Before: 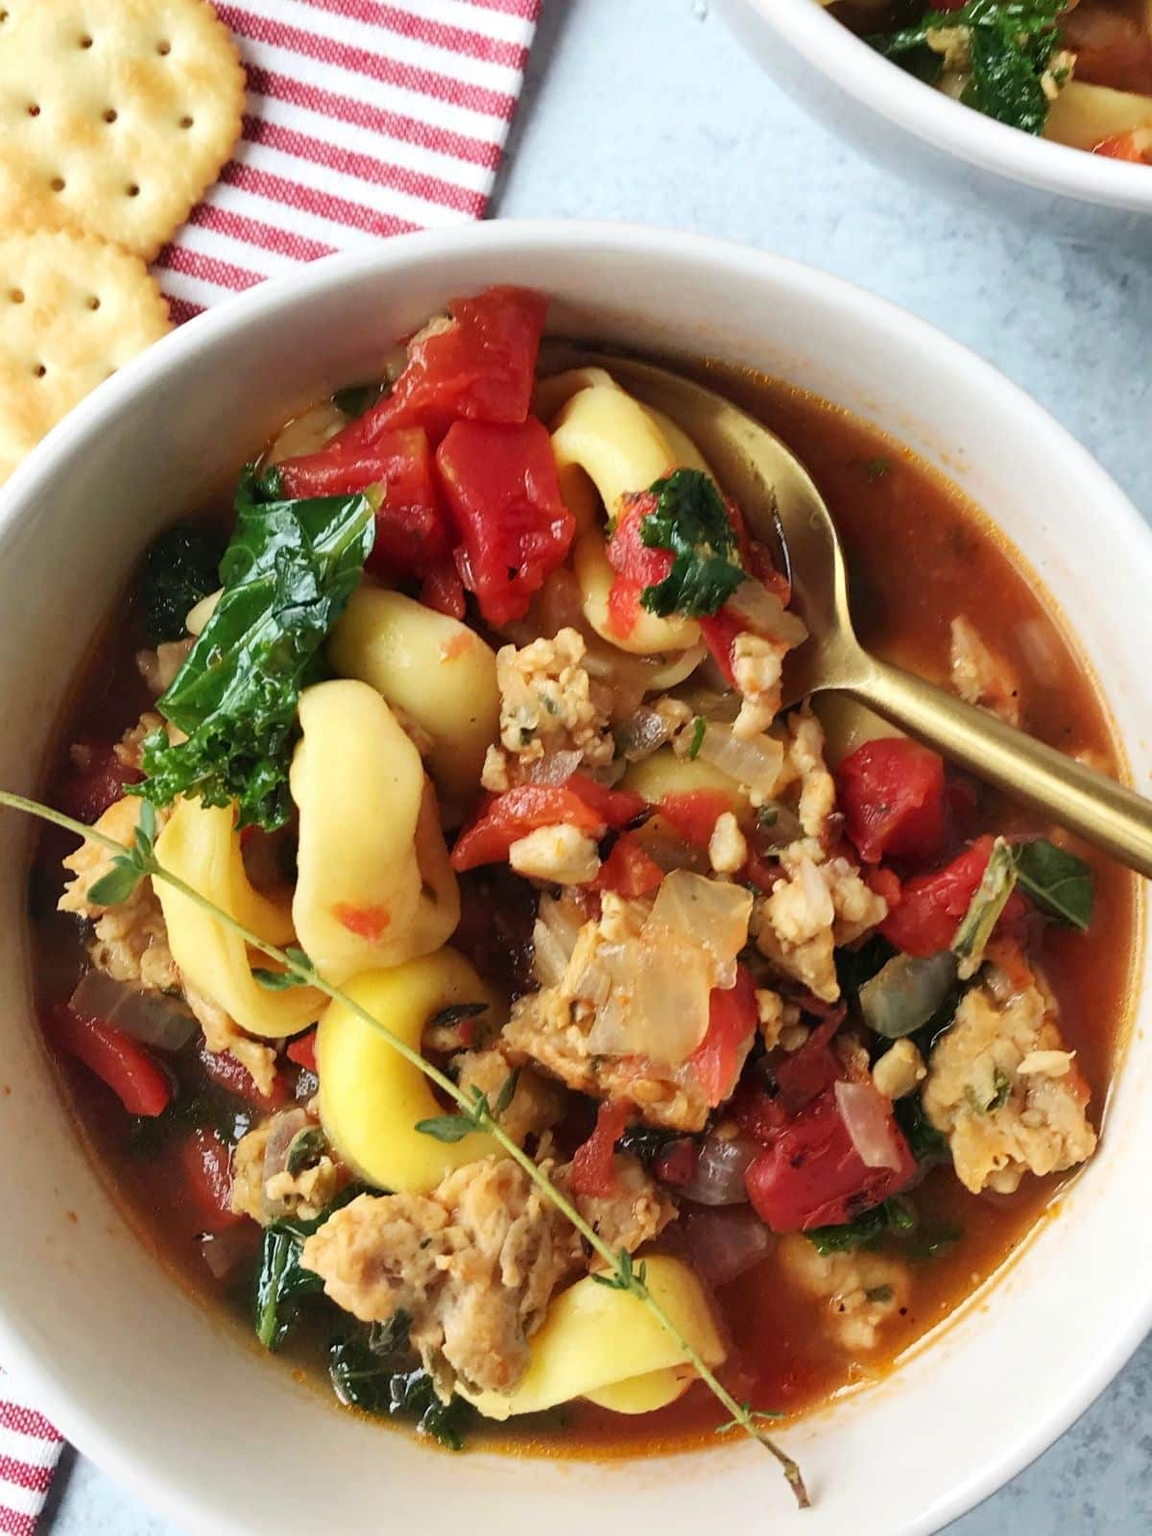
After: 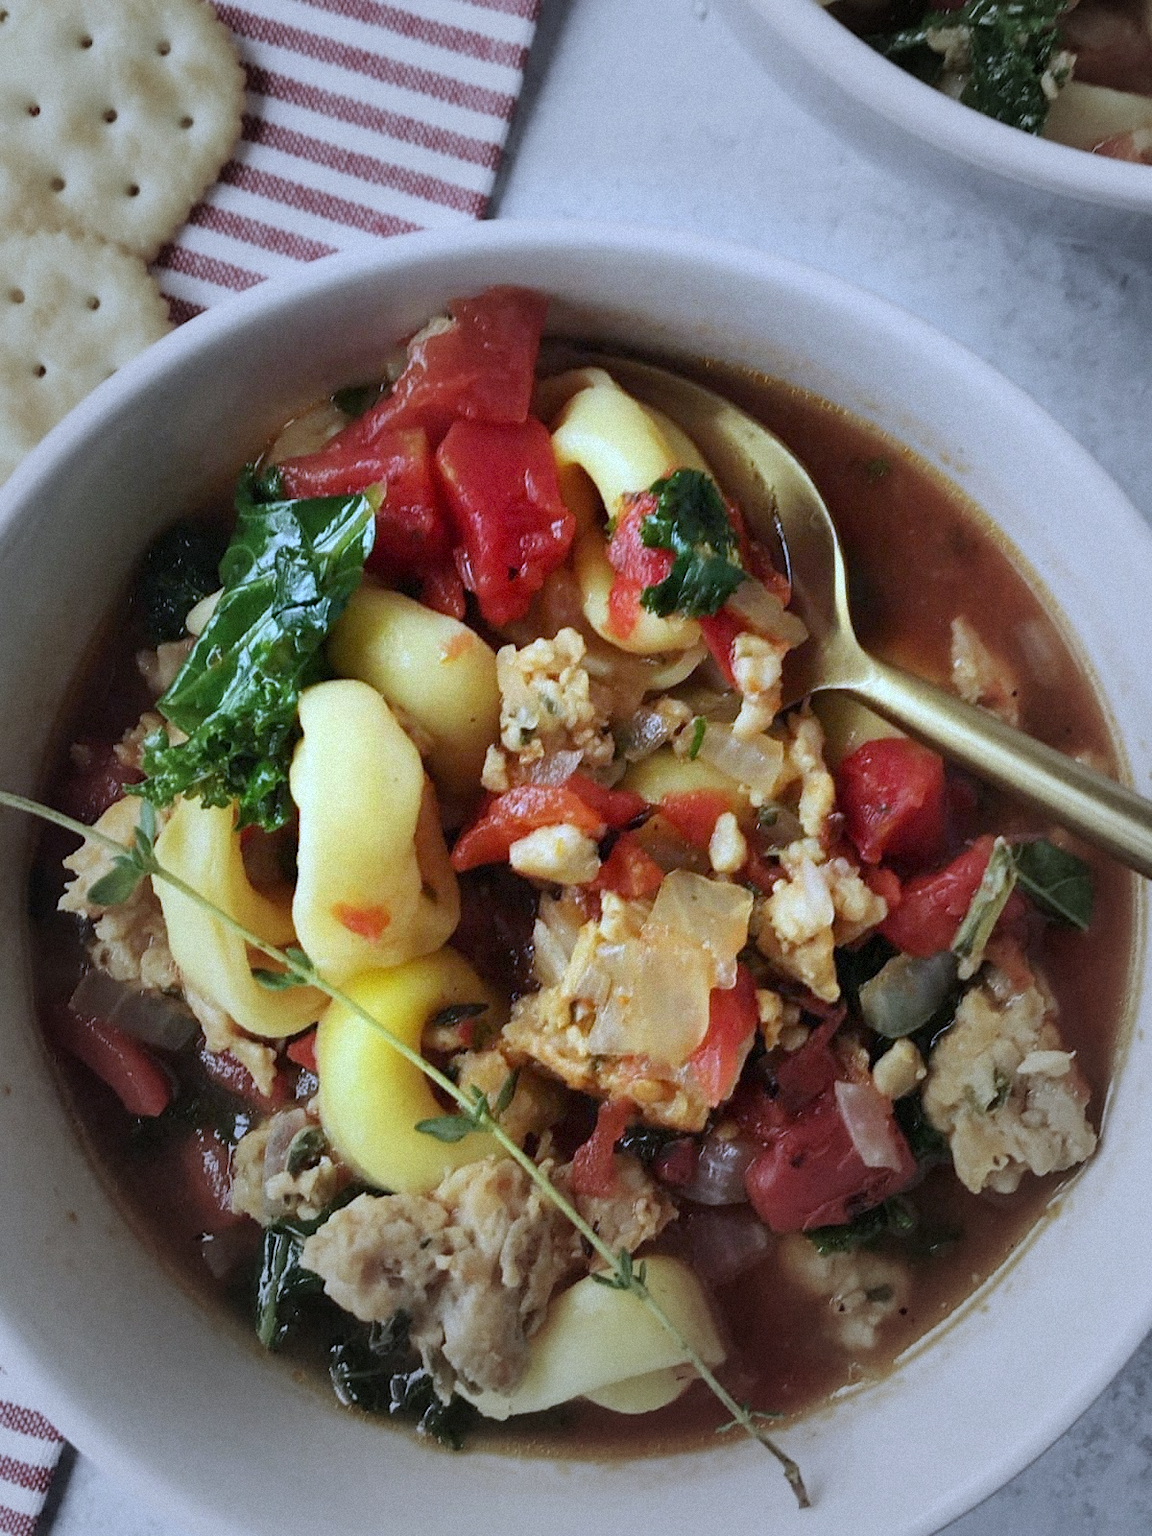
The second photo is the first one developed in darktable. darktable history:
grain: mid-tones bias 0%
white balance: red 0.871, blue 1.249
vignetting: fall-off start 40%, fall-off radius 40%
